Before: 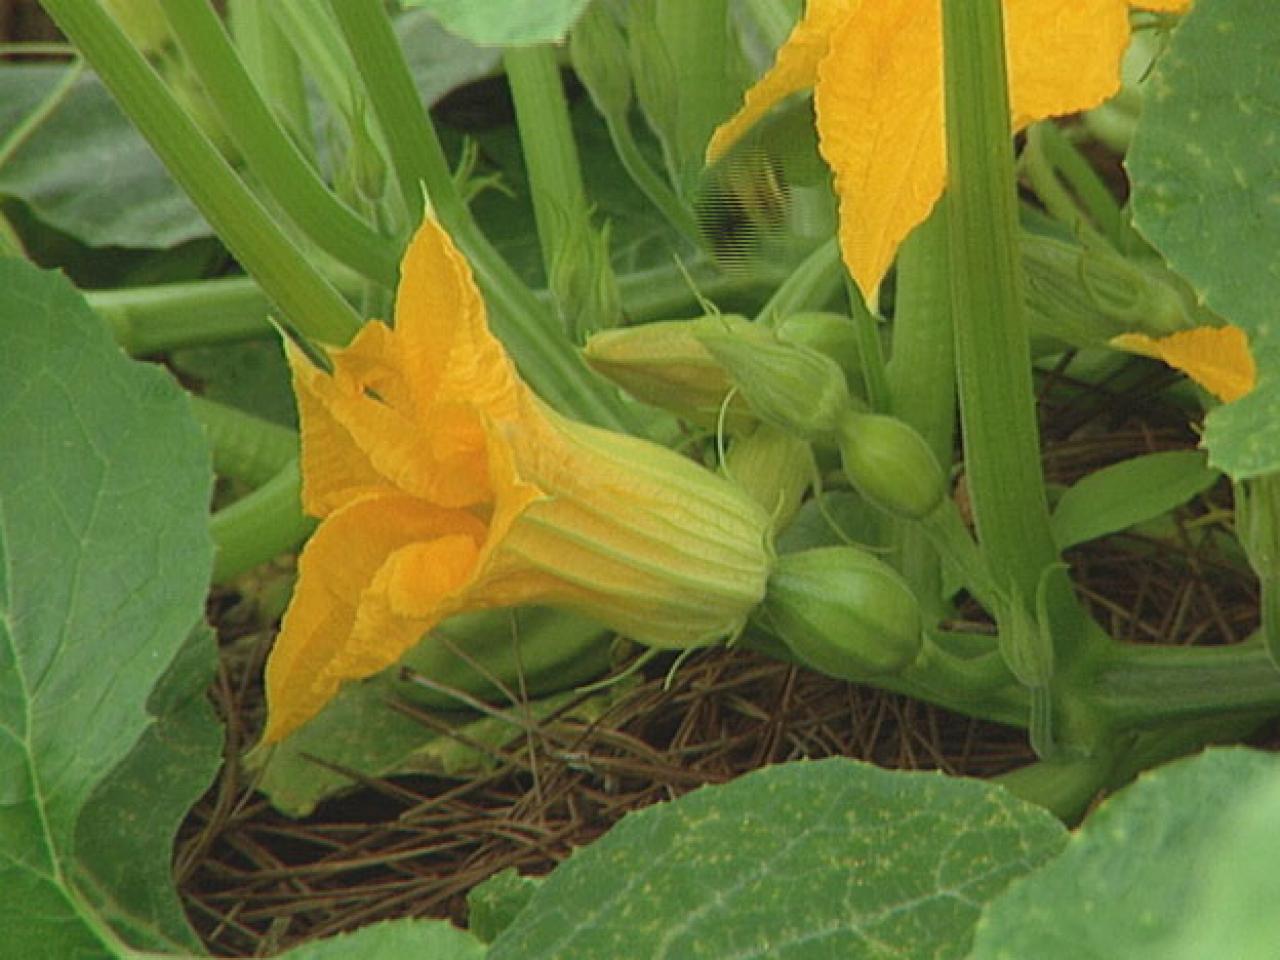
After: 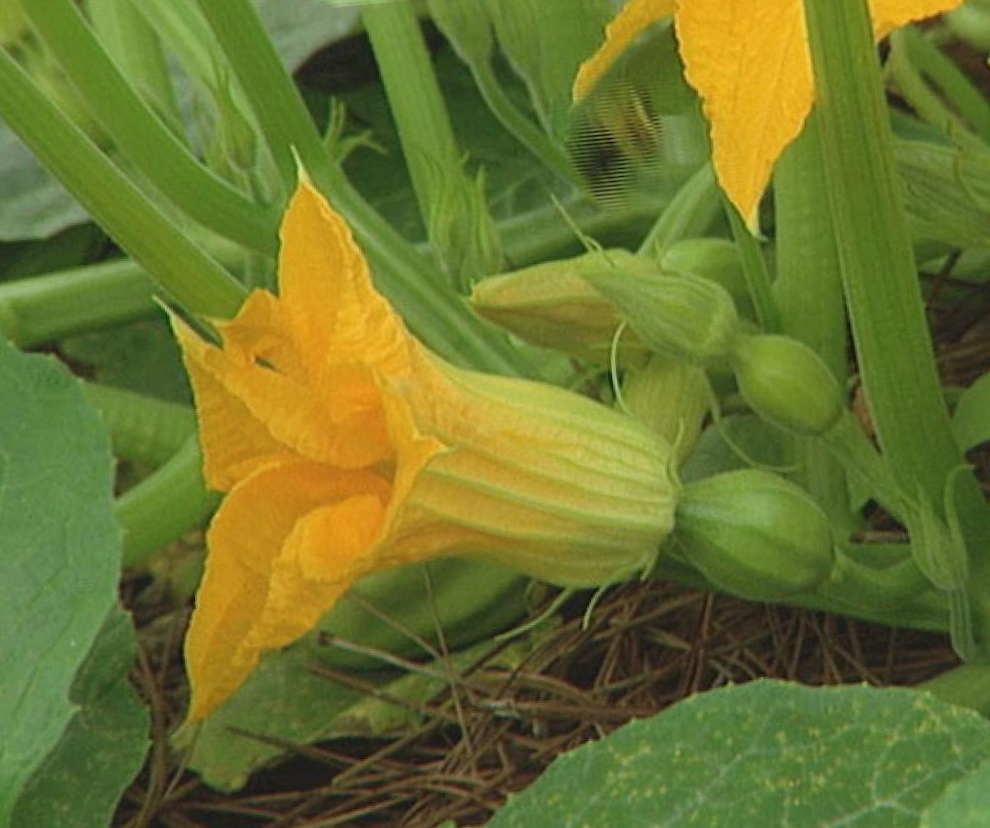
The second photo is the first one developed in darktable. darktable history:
crop and rotate: angle 1°, left 4.281%, top 0.642%, right 11.383%, bottom 2.486%
rotate and perspective: rotation -4.57°, crop left 0.054, crop right 0.944, crop top 0.087, crop bottom 0.914
